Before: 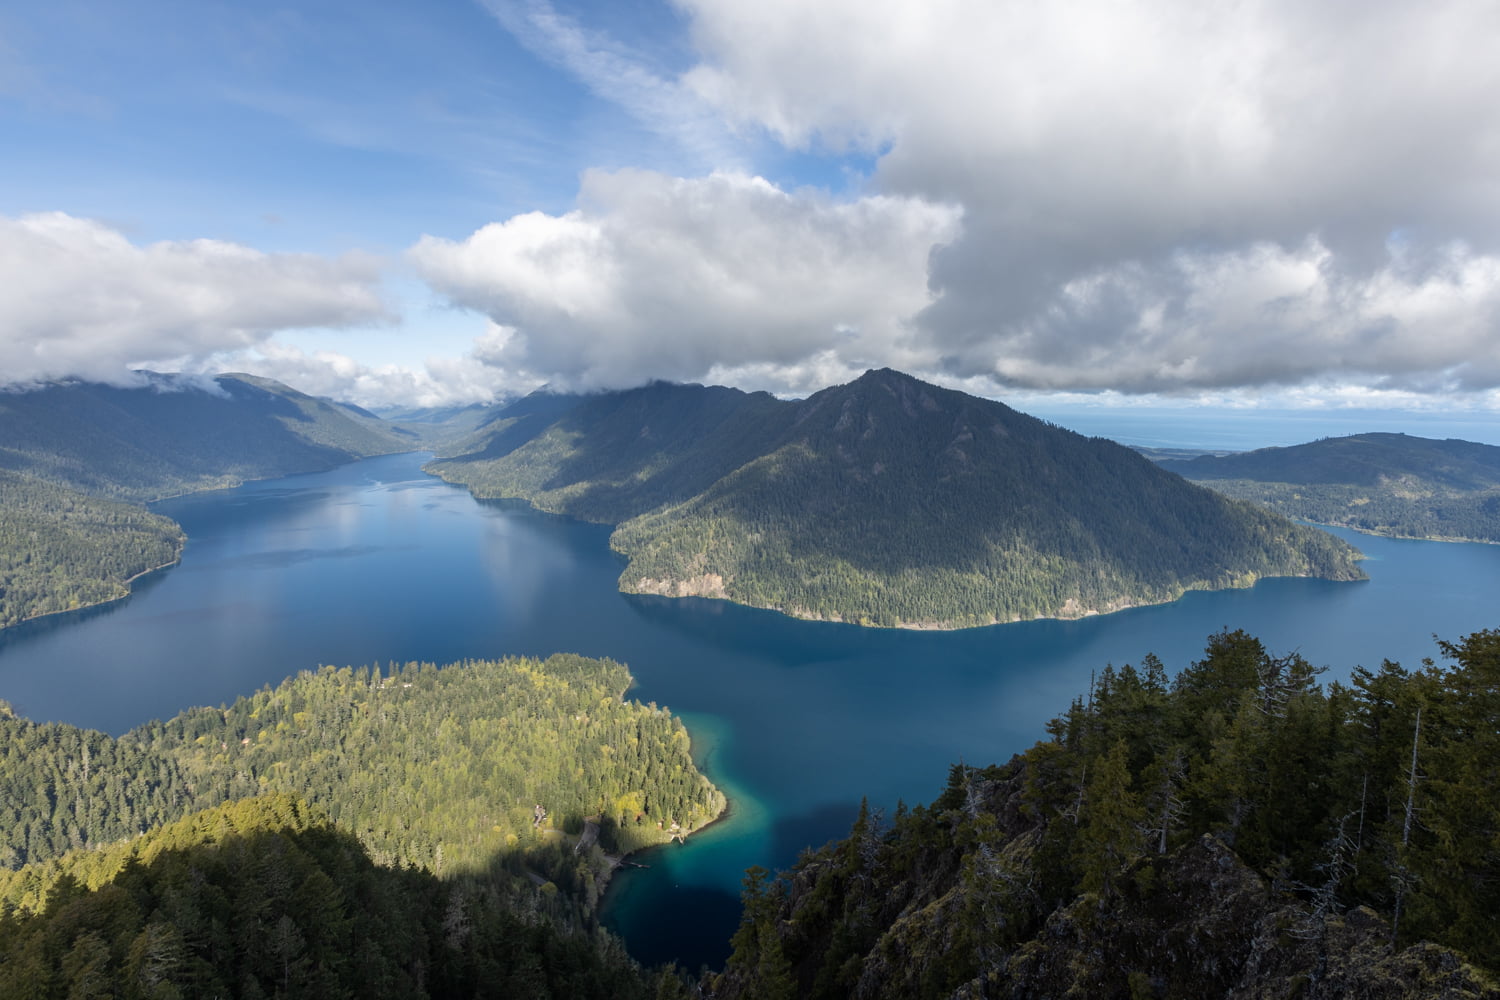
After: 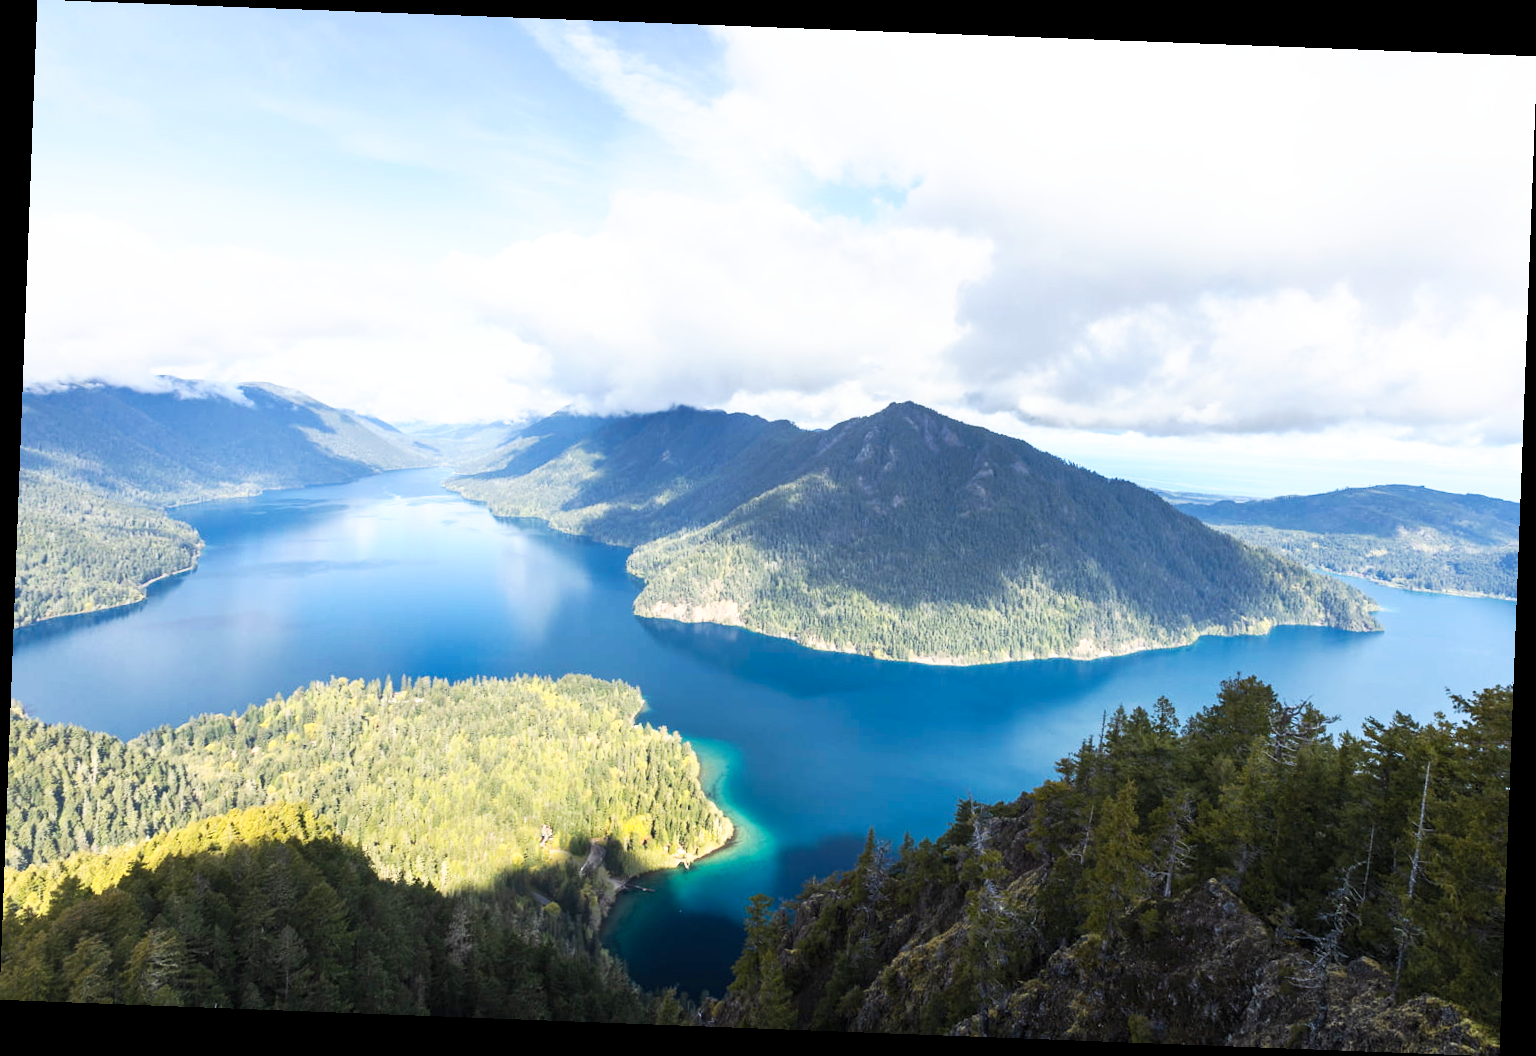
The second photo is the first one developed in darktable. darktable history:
rotate and perspective: rotation 2.17°, automatic cropping off
tone curve: curves: ch0 [(0, 0) (0.003, 0.01) (0.011, 0.017) (0.025, 0.035) (0.044, 0.068) (0.069, 0.109) (0.1, 0.144) (0.136, 0.185) (0.177, 0.231) (0.224, 0.279) (0.277, 0.346) (0.335, 0.42) (0.399, 0.5) (0.468, 0.603) (0.543, 0.712) (0.623, 0.808) (0.709, 0.883) (0.801, 0.957) (0.898, 0.993) (1, 1)], preserve colors none
contrast brightness saturation: contrast 0.2, brightness 0.16, saturation 0.22
